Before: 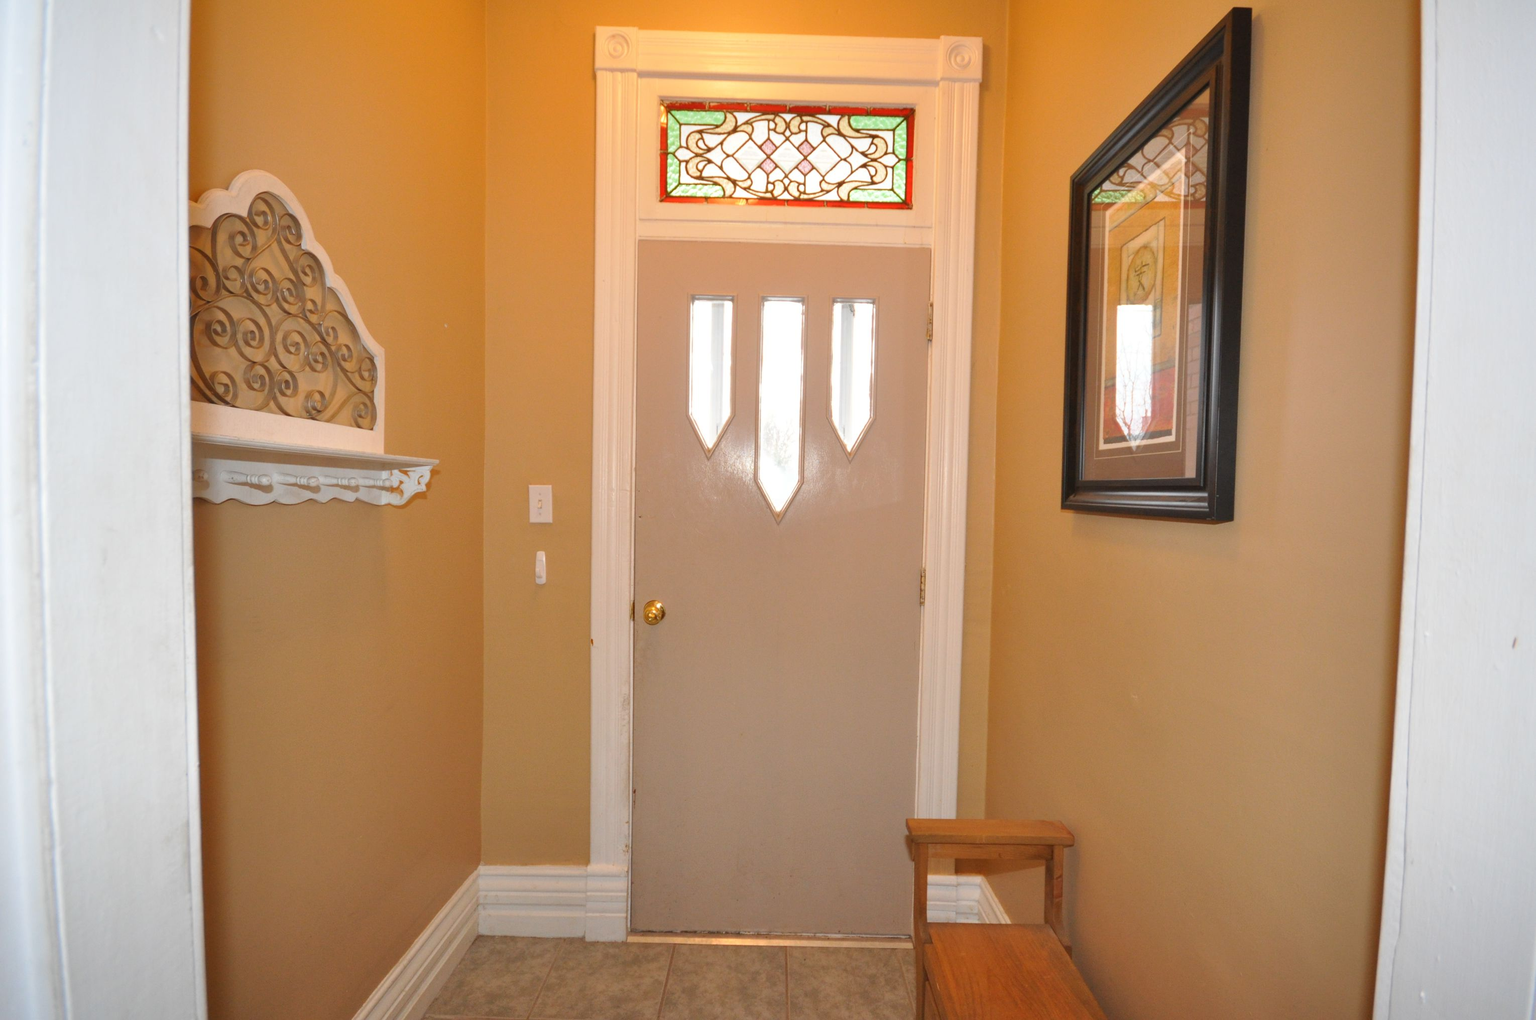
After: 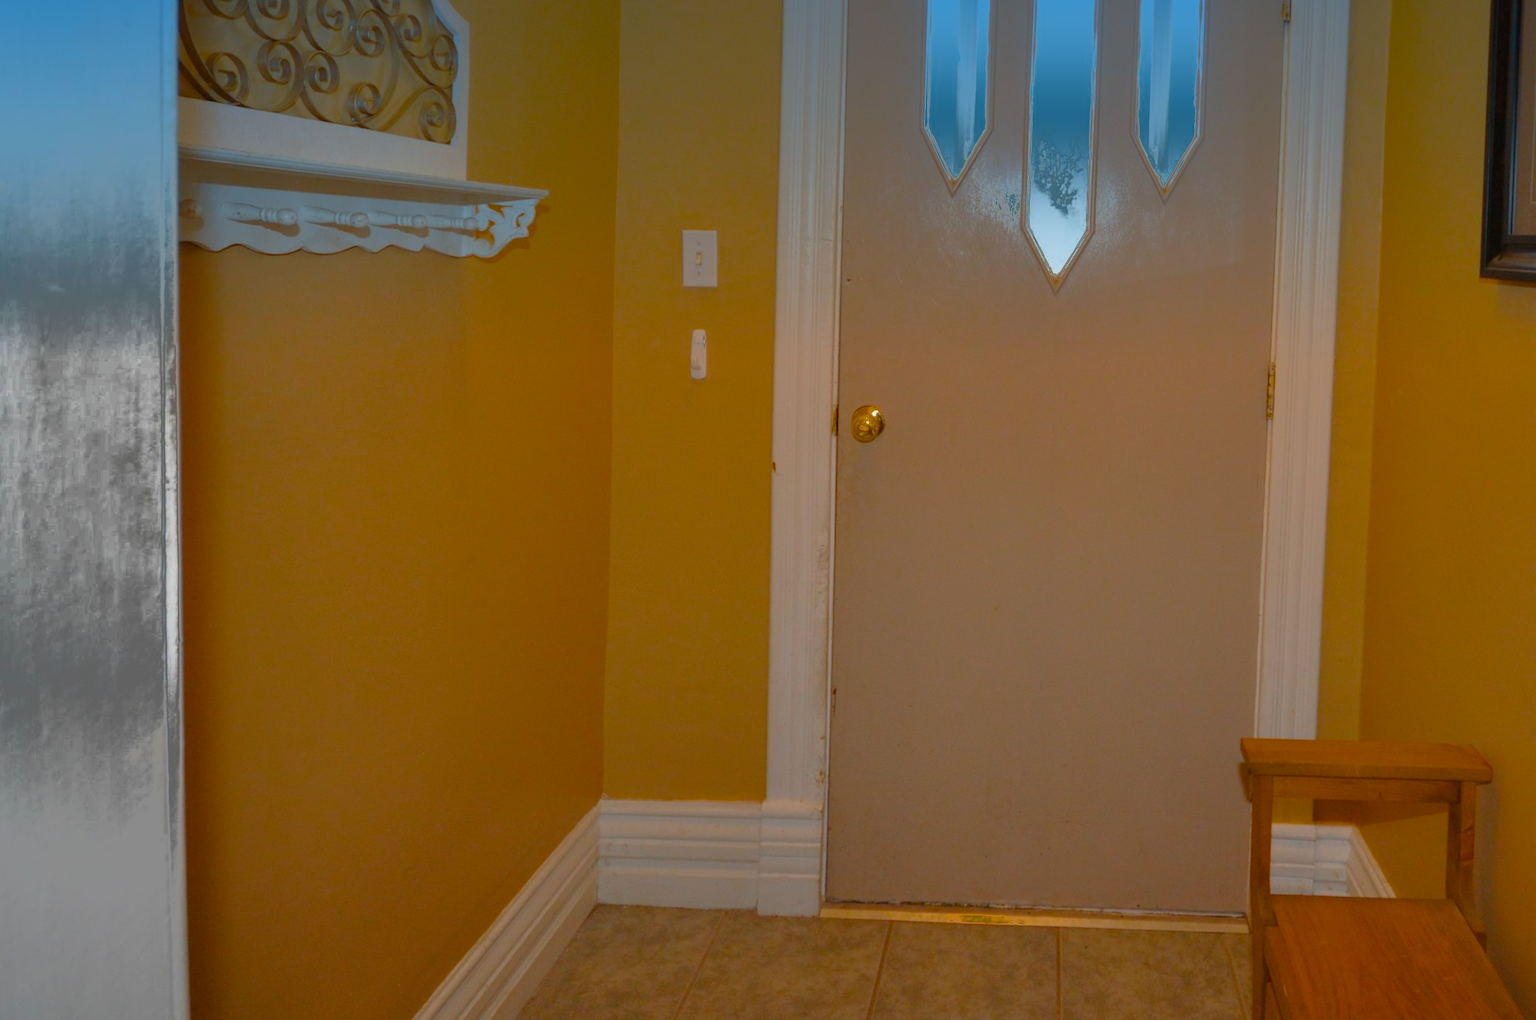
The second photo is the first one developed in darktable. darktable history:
fill light: exposure -0.73 EV, center 0.69, width 2.2
base curve: curves: ch0 [(0, 0) (0.826, 0.587) (1, 1)]
graduated density: density 2.02 EV, hardness 44%, rotation 0.374°, offset 8.21, hue 208.8°, saturation 97%
crop and rotate: angle -0.82°, left 3.85%, top 31.828%, right 27.992%
color balance rgb: linear chroma grading › global chroma 15%, perceptual saturation grading › global saturation 30%
